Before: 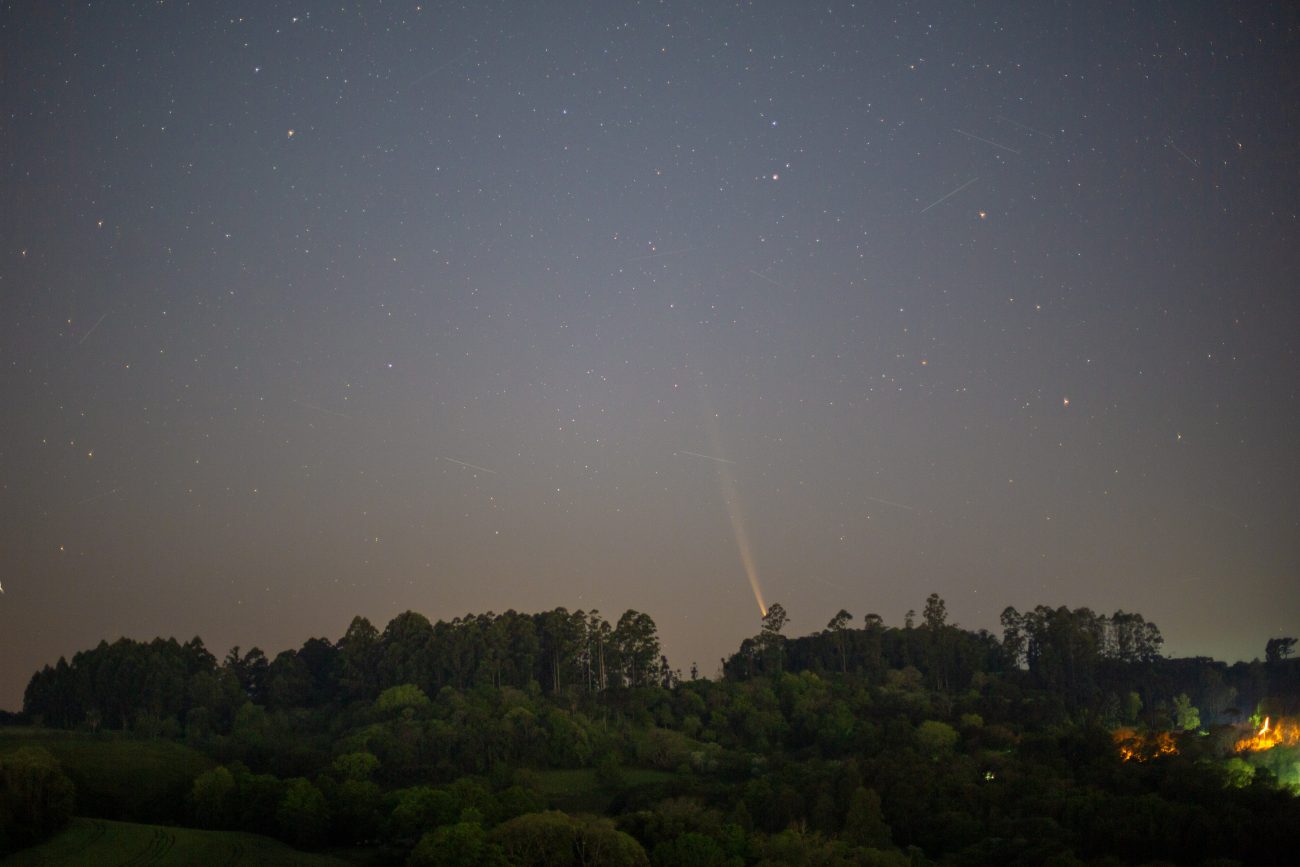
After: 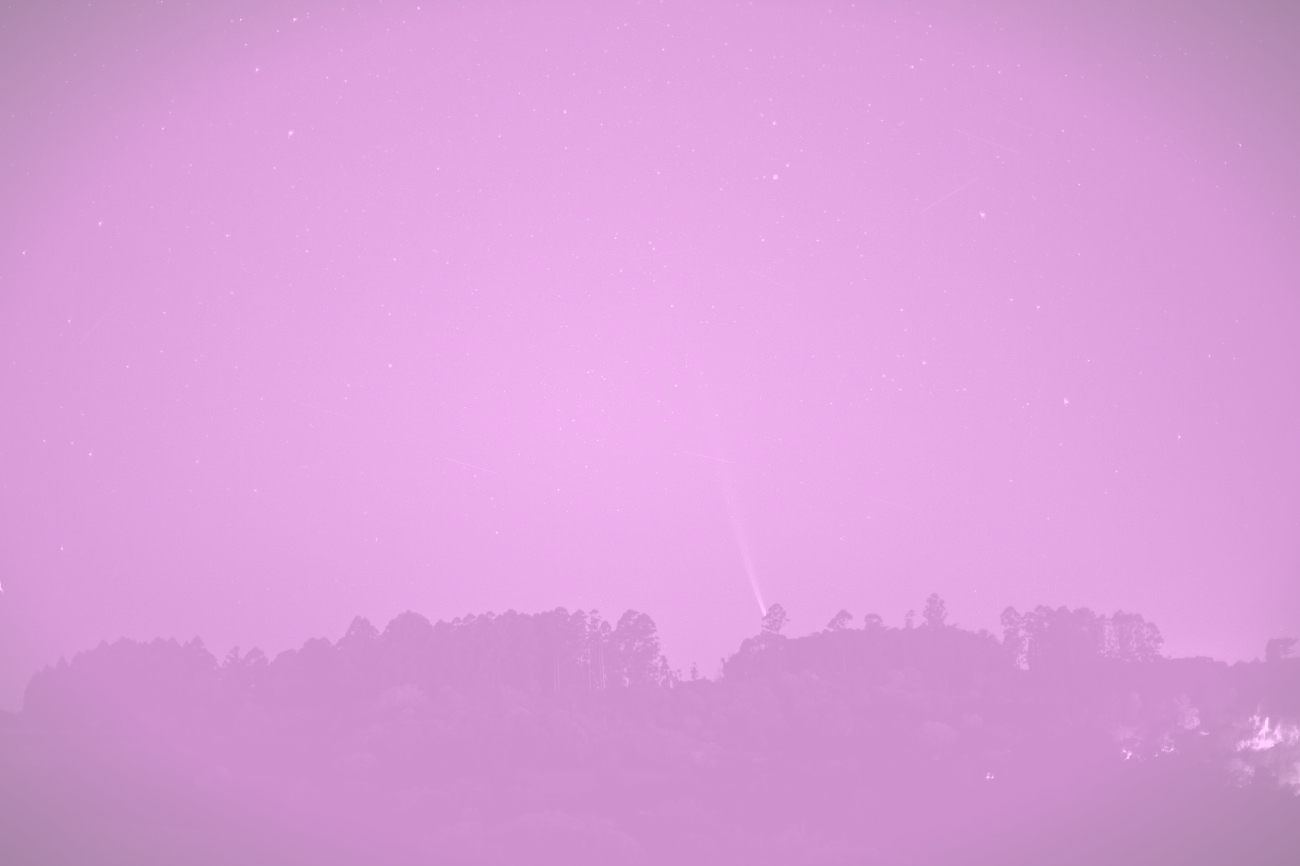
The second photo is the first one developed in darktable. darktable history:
crop: bottom 0.071%
vignetting: fall-off start 100%, fall-off radius 64.94%, automatic ratio true, unbound false
contrast brightness saturation: contrast 0.19, brightness -0.24, saturation 0.11
colorize: hue 331.2°, saturation 69%, source mix 30.28%, lightness 69.02%, version 1
